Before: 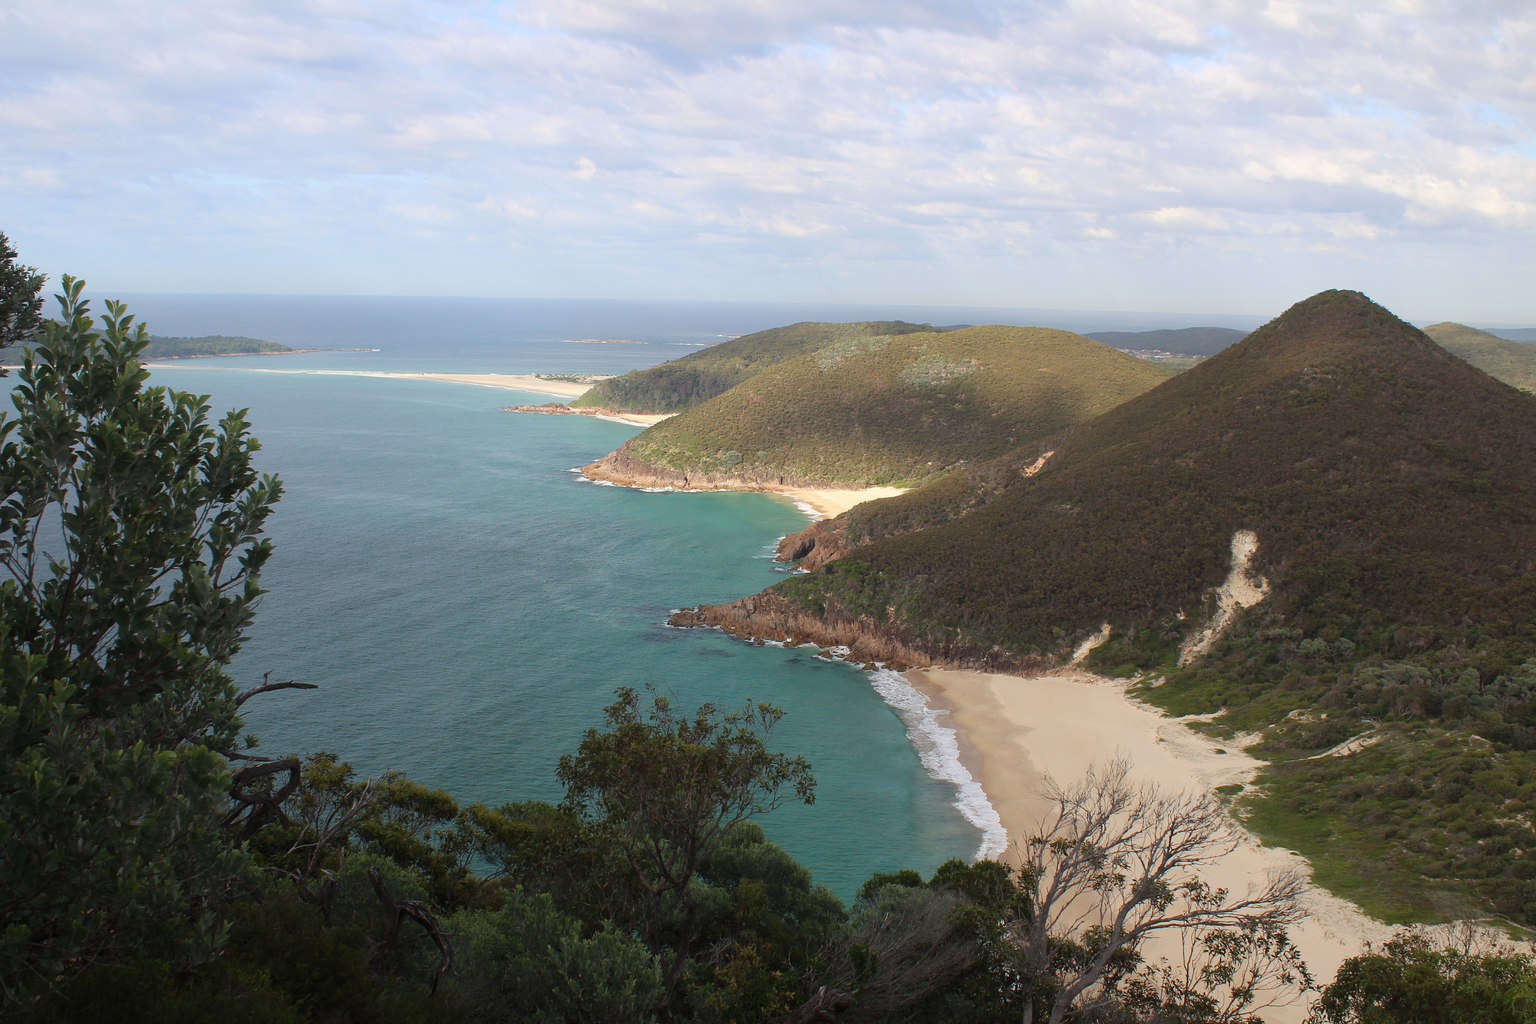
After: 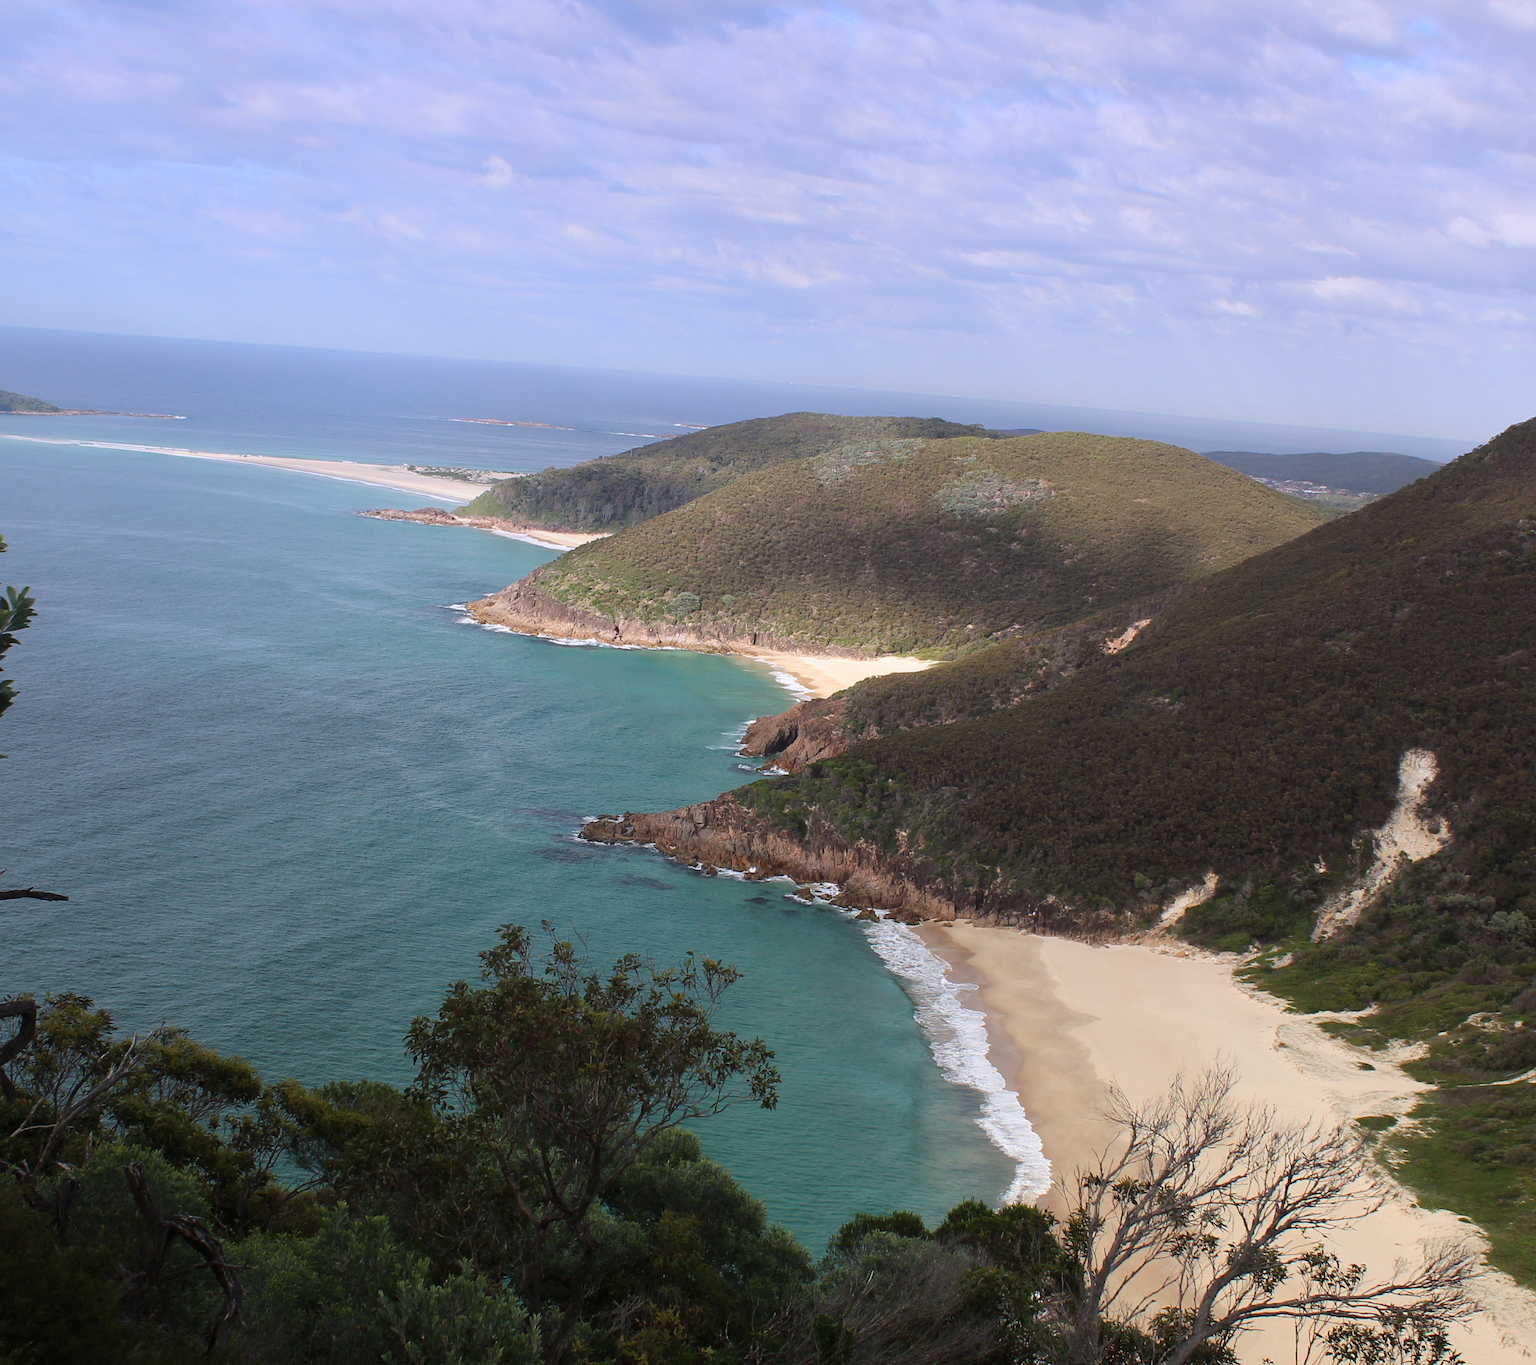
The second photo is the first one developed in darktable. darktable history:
crop and rotate: angle -3.27°, left 14.277%, top 0.028%, right 10.766%, bottom 0.028%
graduated density: hue 238.83°, saturation 50%
local contrast: mode bilateral grid, contrast 15, coarseness 36, detail 105%, midtone range 0.2
tone equalizer: -8 EV -0.417 EV, -7 EV -0.389 EV, -6 EV -0.333 EV, -5 EV -0.222 EV, -3 EV 0.222 EV, -2 EV 0.333 EV, -1 EV 0.389 EV, +0 EV 0.417 EV, edges refinement/feathering 500, mask exposure compensation -1.57 EV, preserve details no
